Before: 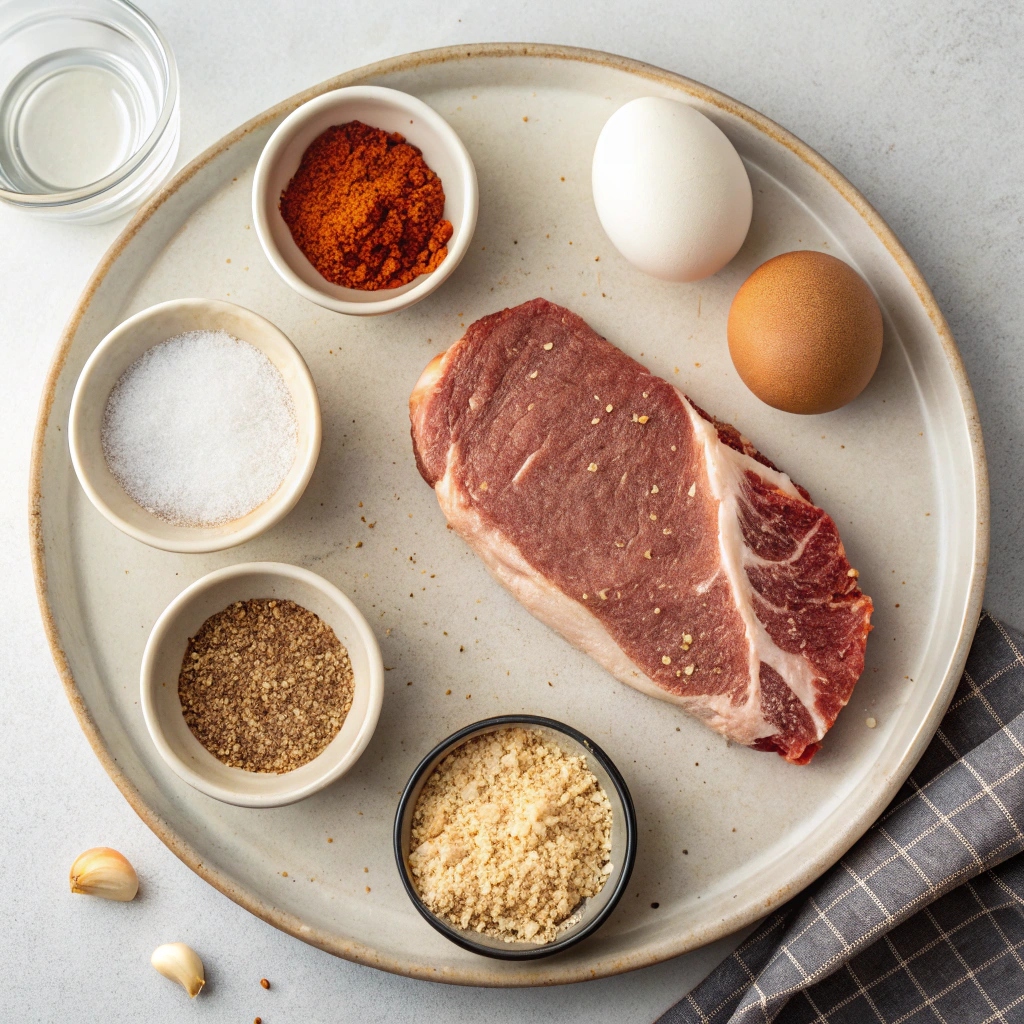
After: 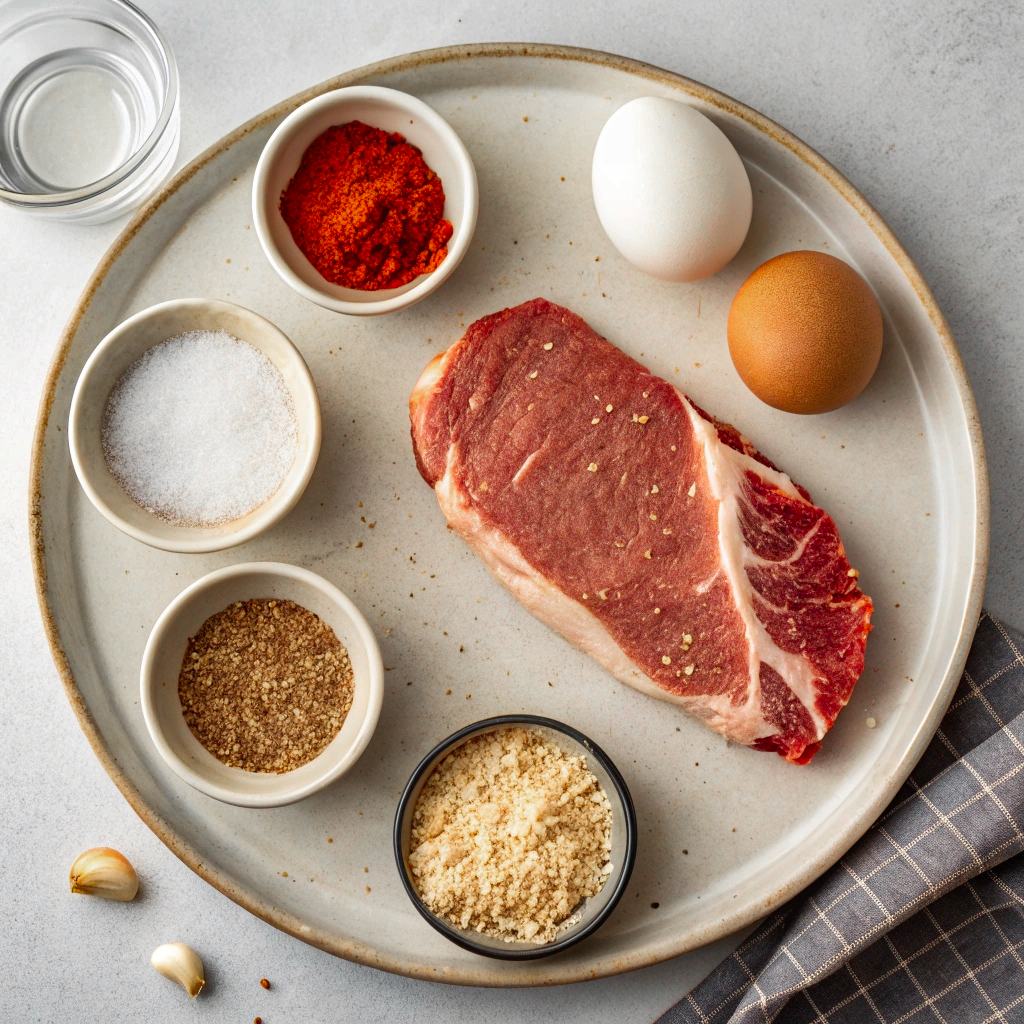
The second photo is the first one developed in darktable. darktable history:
color zones: curves: ch1 [(0, 0.679) (0.143, 0.647) (0.286, 0.261) (0.378, -0.011) (0.571, 0.396) (0.714, 0.399) (0.857, 0.406) (1, 0.679)]
shadows and highlights: soften with gaussian
